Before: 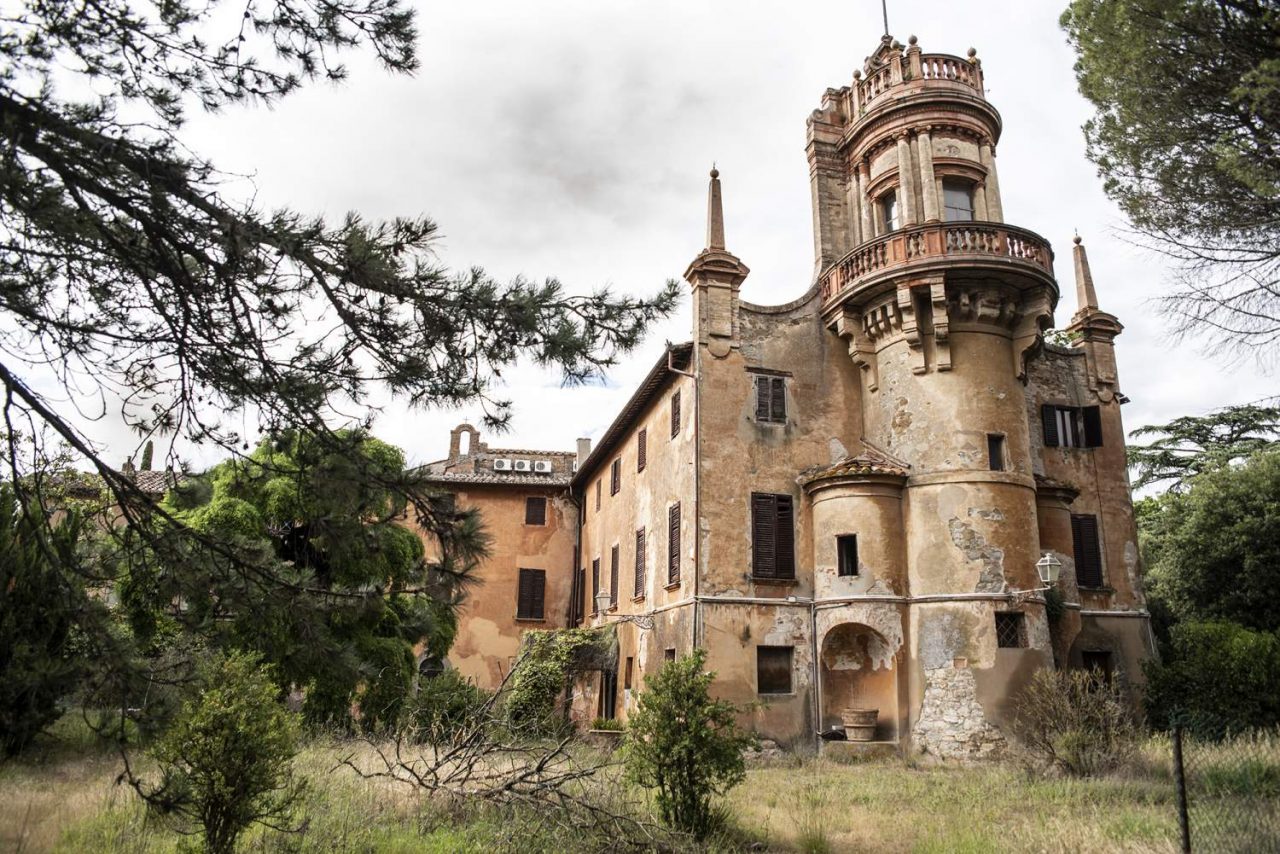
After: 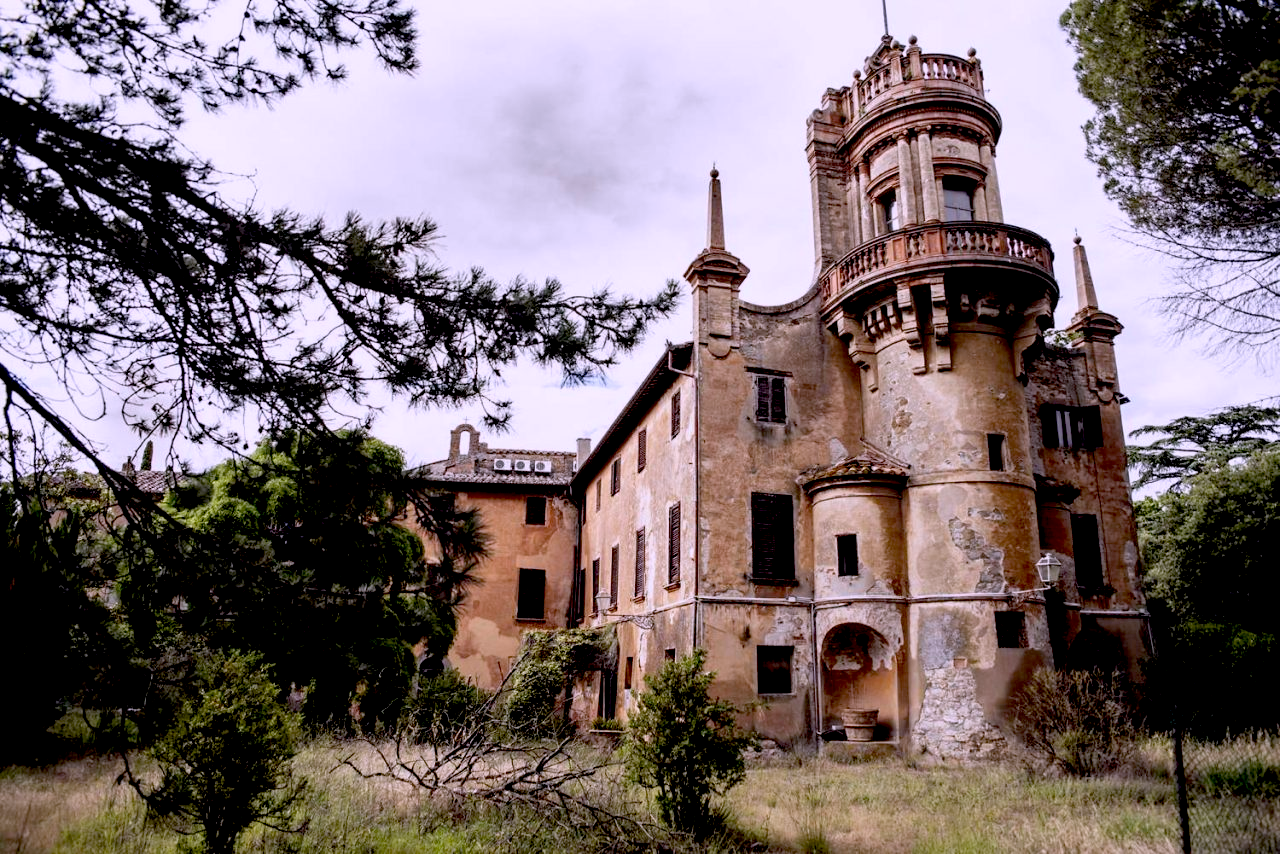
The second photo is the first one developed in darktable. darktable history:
white balance: red 1.042, blue 1.17
exposure: black level correction 0.046, exposure -0.228 EV, compensate highlight preservation false
